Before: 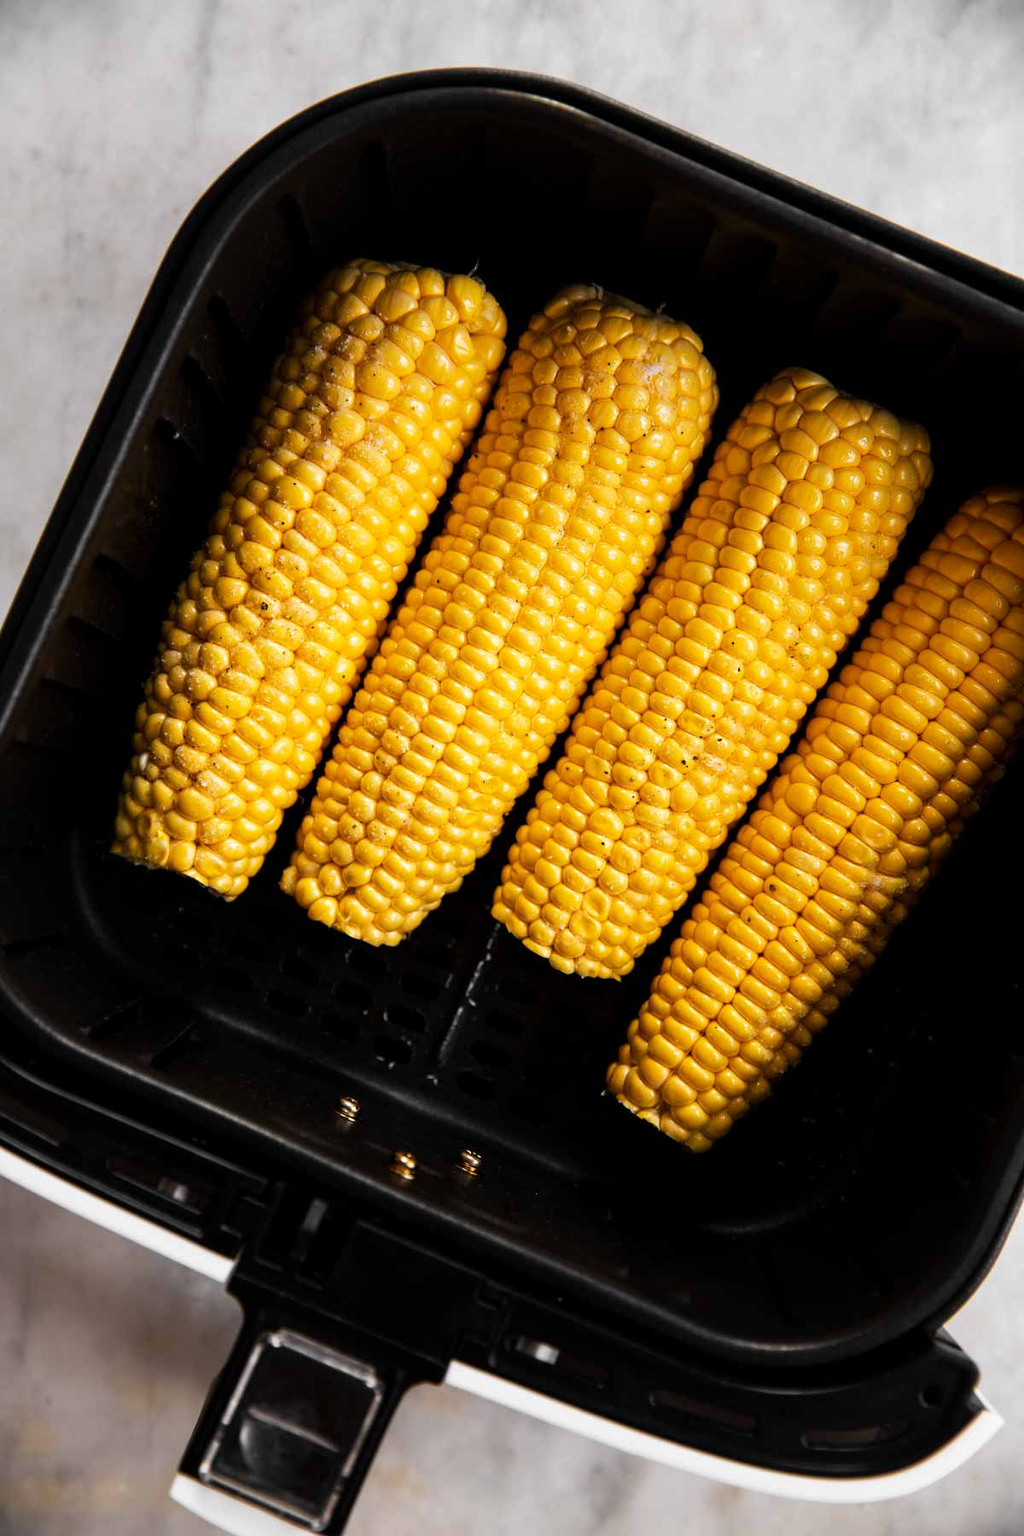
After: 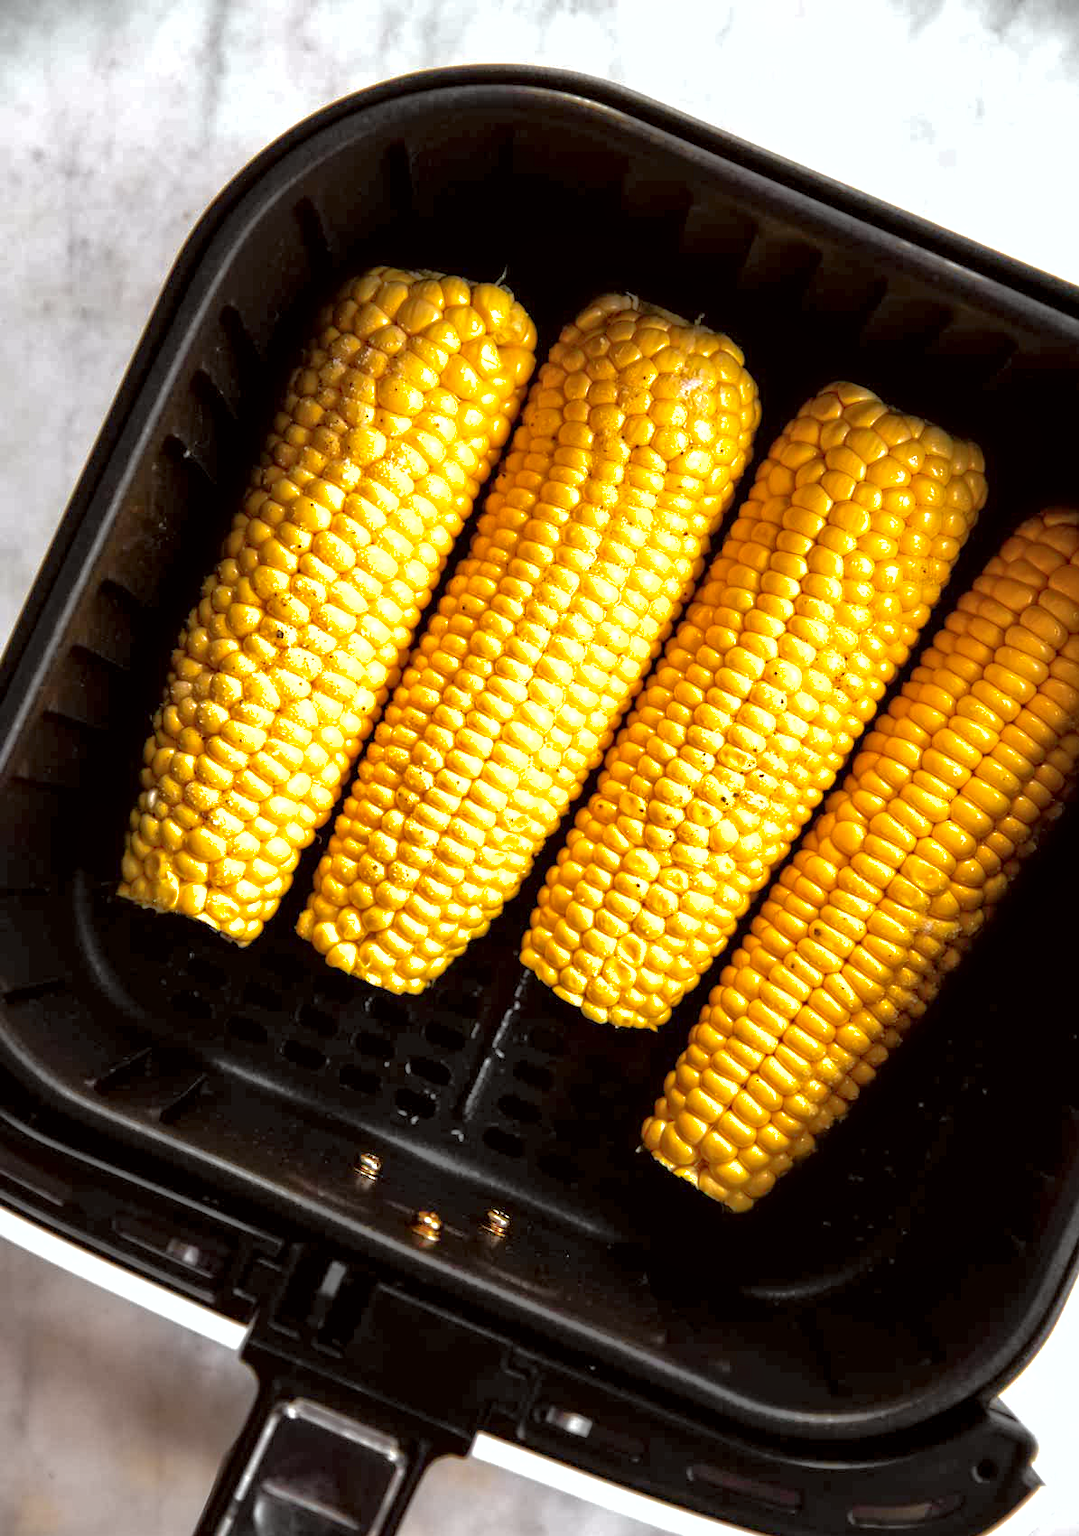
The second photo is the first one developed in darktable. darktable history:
exposure: black level correction 0, exposure 0.7 EV, compensate exposure bias true, compensate highlight preservation false
contrast equalizer: y [[0.5 ×6], [0.5 ×6], [0.5 ×6], [0 ×6], [0, 0, 0, 0.581, 0.011, 0]]
local contrast: highlights 100%, shadows 100%, detail 120%, midtone range 0.2
color balance: mode lift, gamma, gain (sRGB)
crop: top 0.448%, right 0.264%, bottom 5.045%
color correction: highlights a* -2.73, highlights b* -2.09, shadows a* 2.41, shadows b* 2.73
shadows and highlights: on, module defaults
